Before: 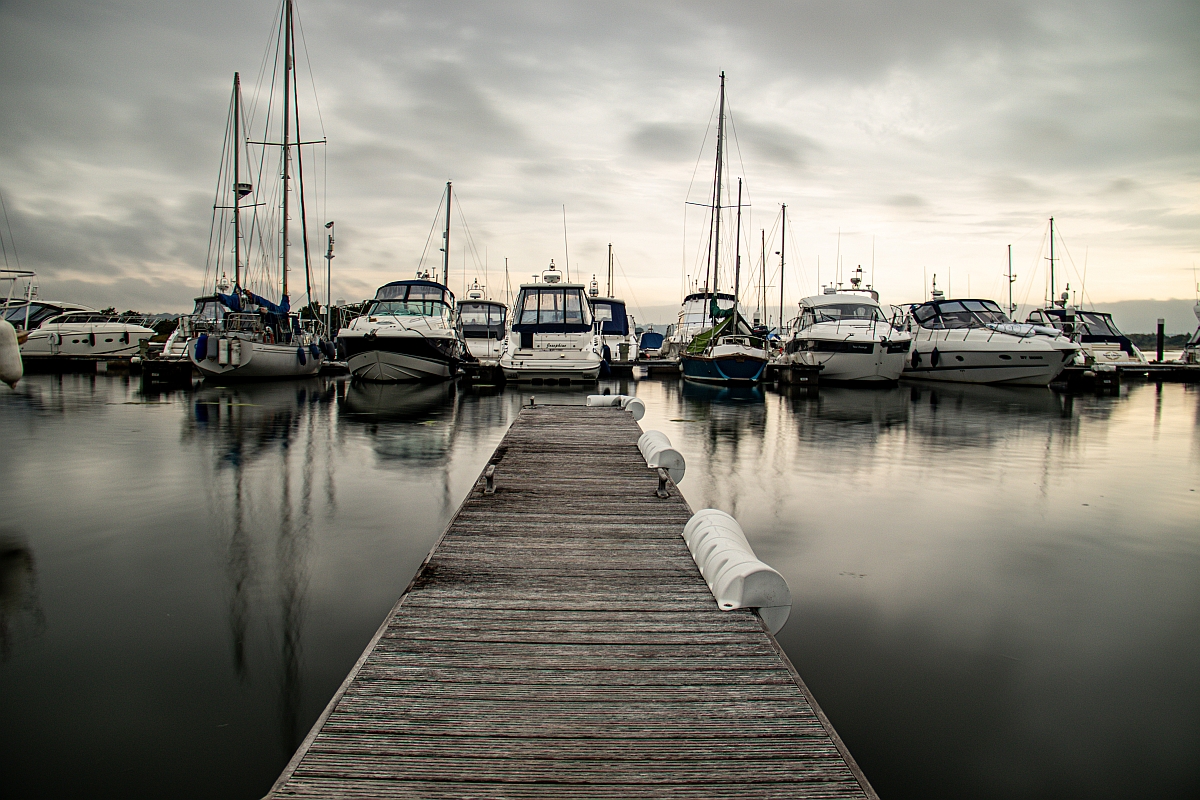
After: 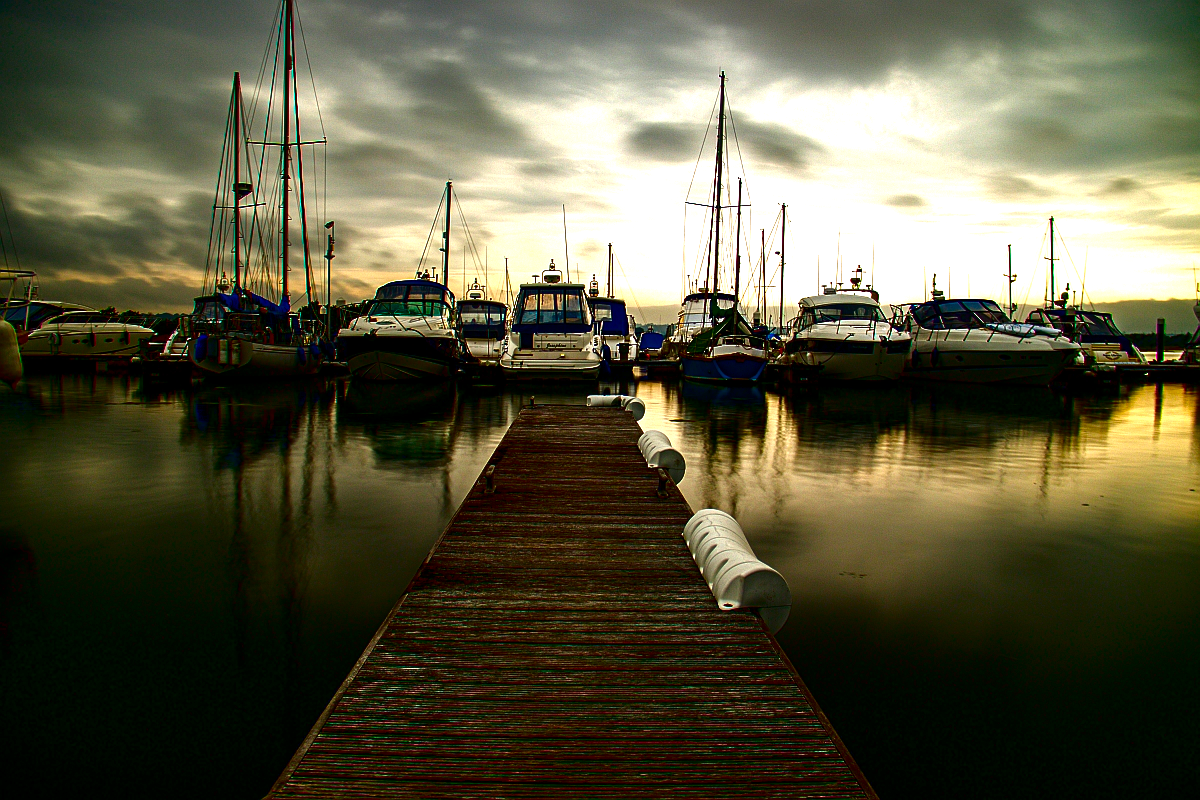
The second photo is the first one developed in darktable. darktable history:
contrast brightness saturation: brightness -1, saturation 1
color balance rgb: perceptual saturation grading › global saturation 36%, perceptual brilliance grading › global brilliance 10%, global vibrance 20%
